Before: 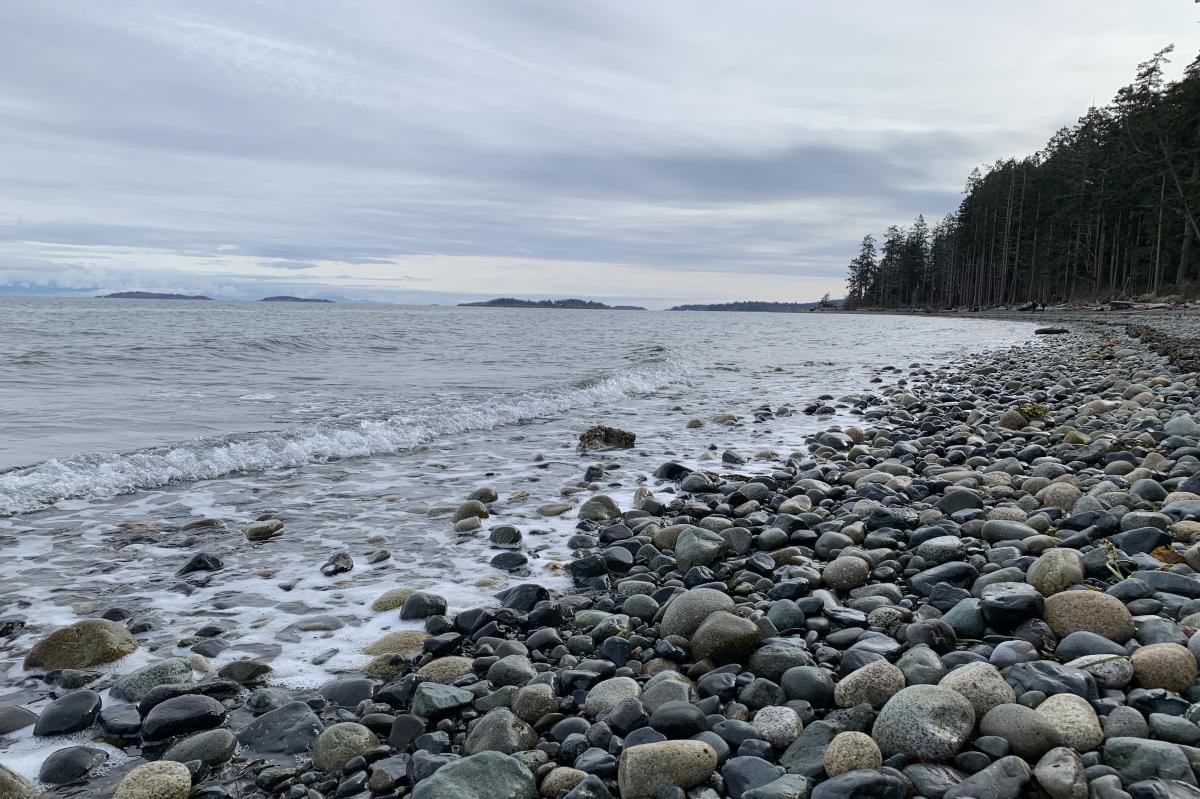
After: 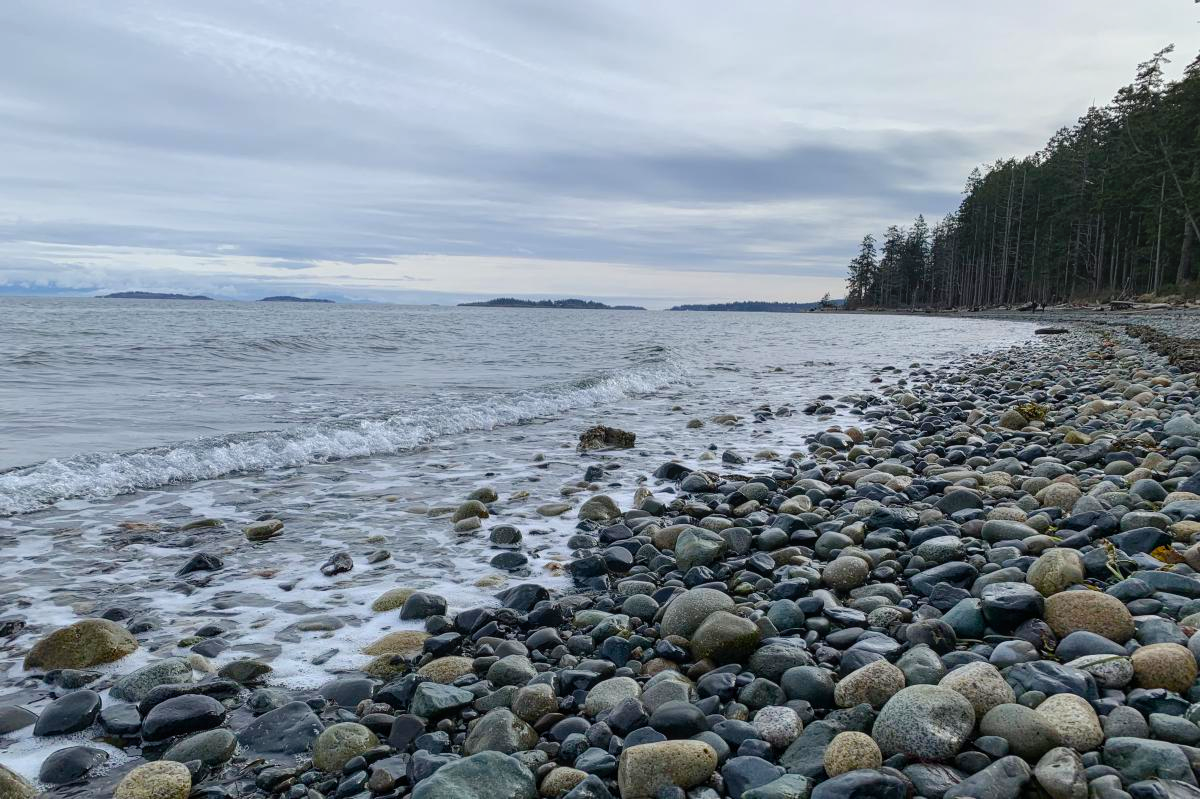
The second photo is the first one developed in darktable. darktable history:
local contrast: detail 110%
color balance rgb: perceptual saturation grading › global saturation 20%, perceptual saturation grading › highlights 2.68%, perceptual saturation grading › shadows 50%
